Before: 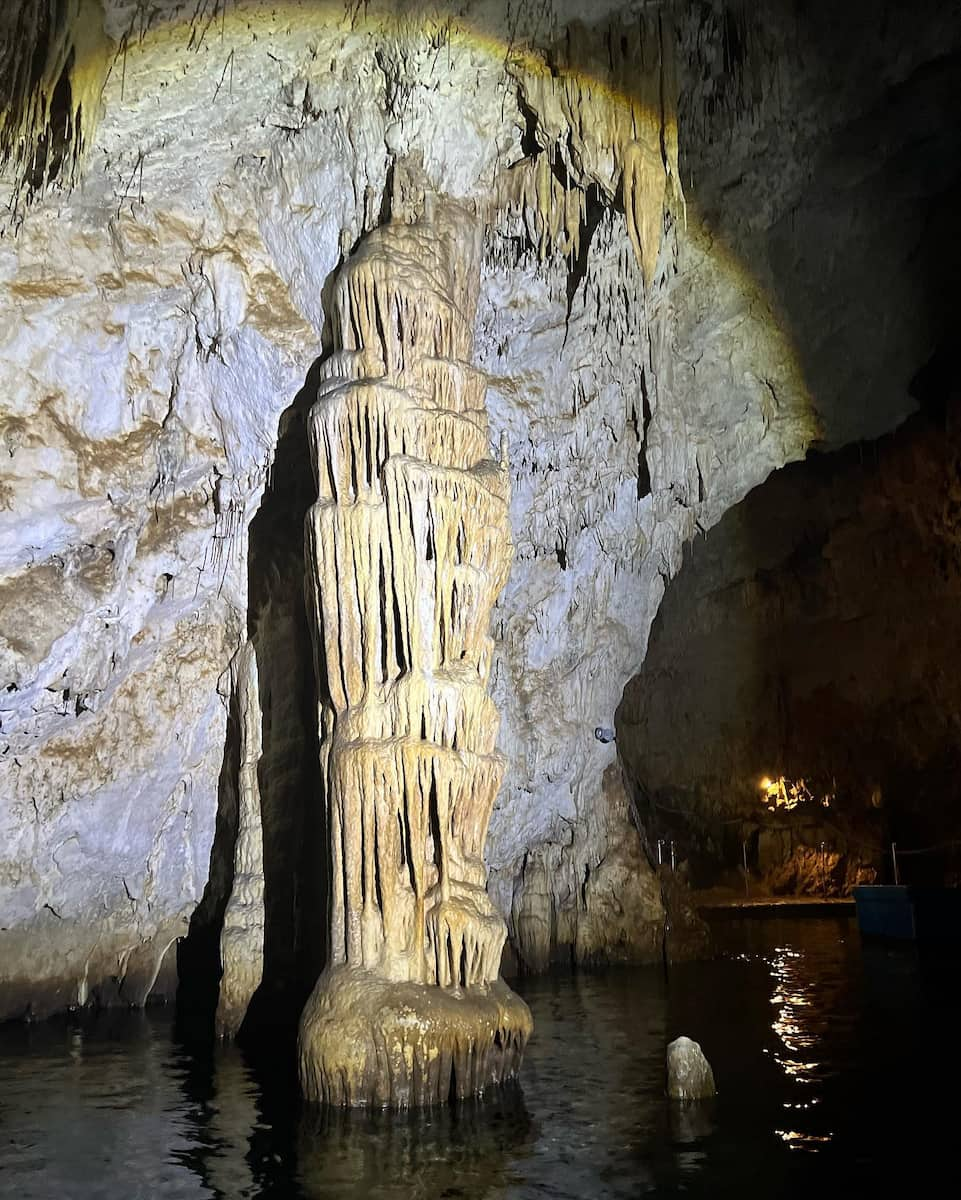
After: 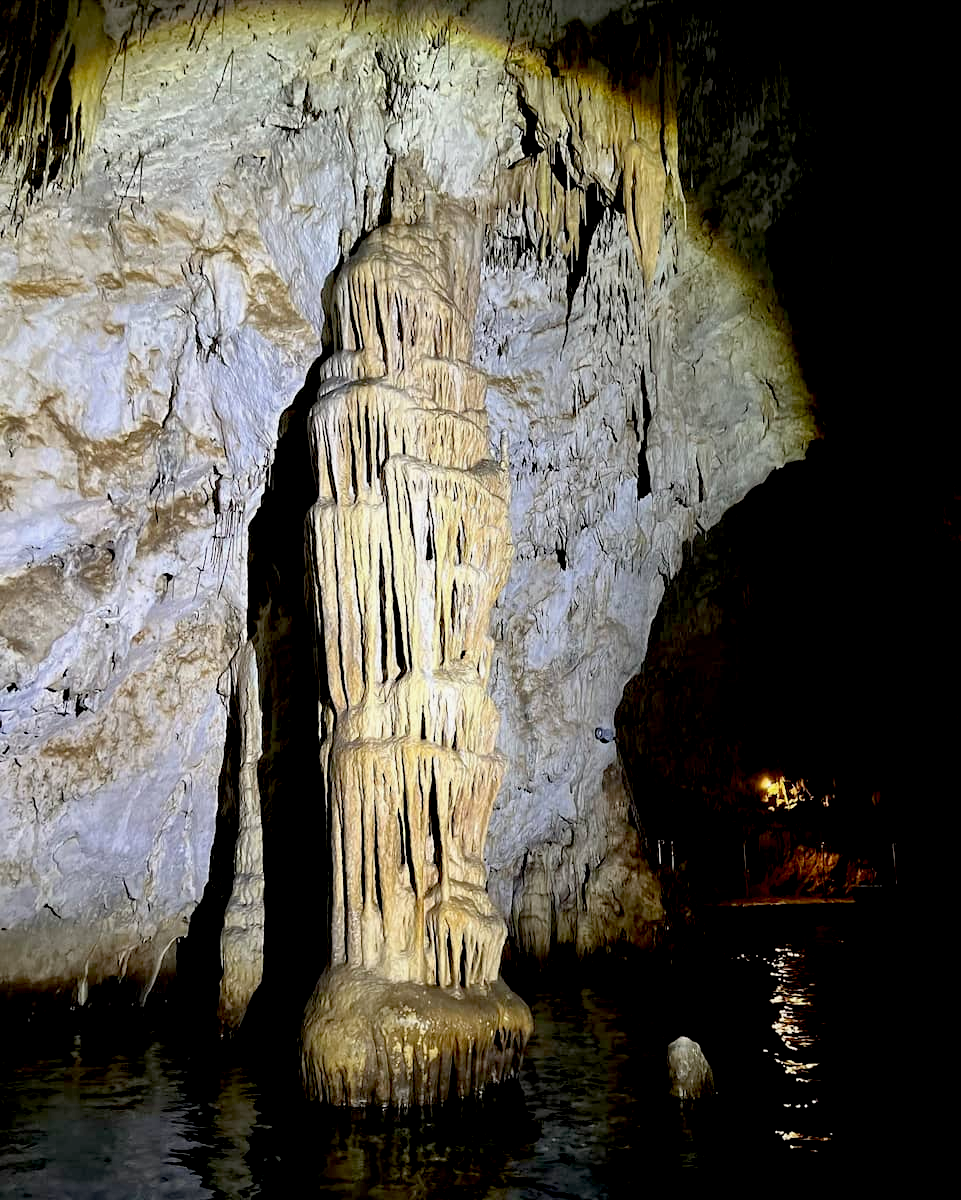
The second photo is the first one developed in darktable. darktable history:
exposure: black level correction 0.029, exposure -0.076 EV, compensate exposure bias true, compensate highlight preservation false
